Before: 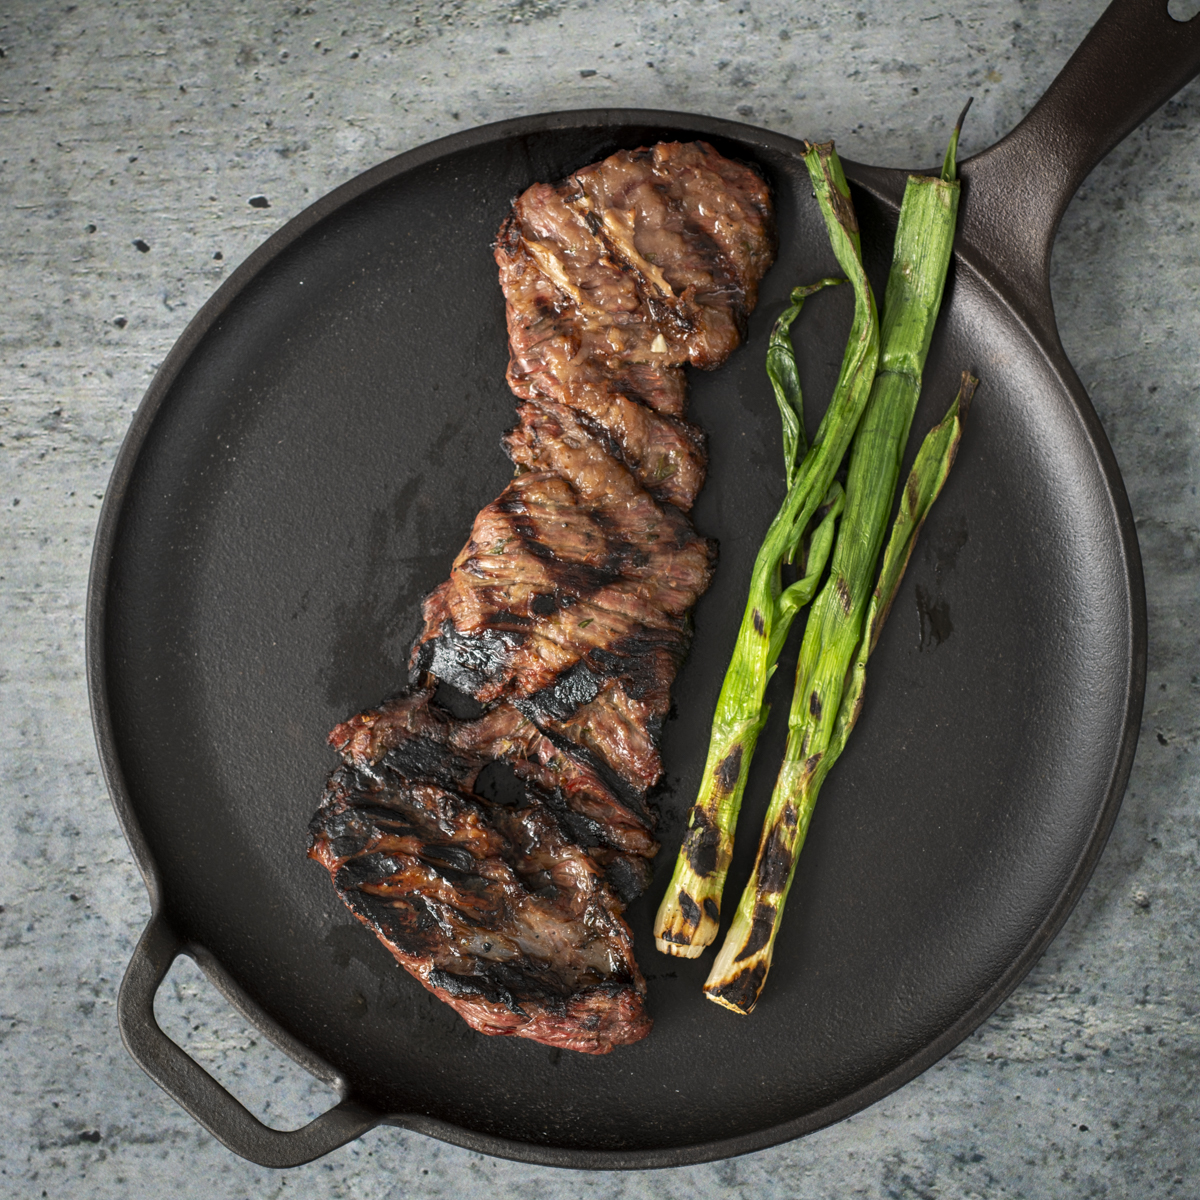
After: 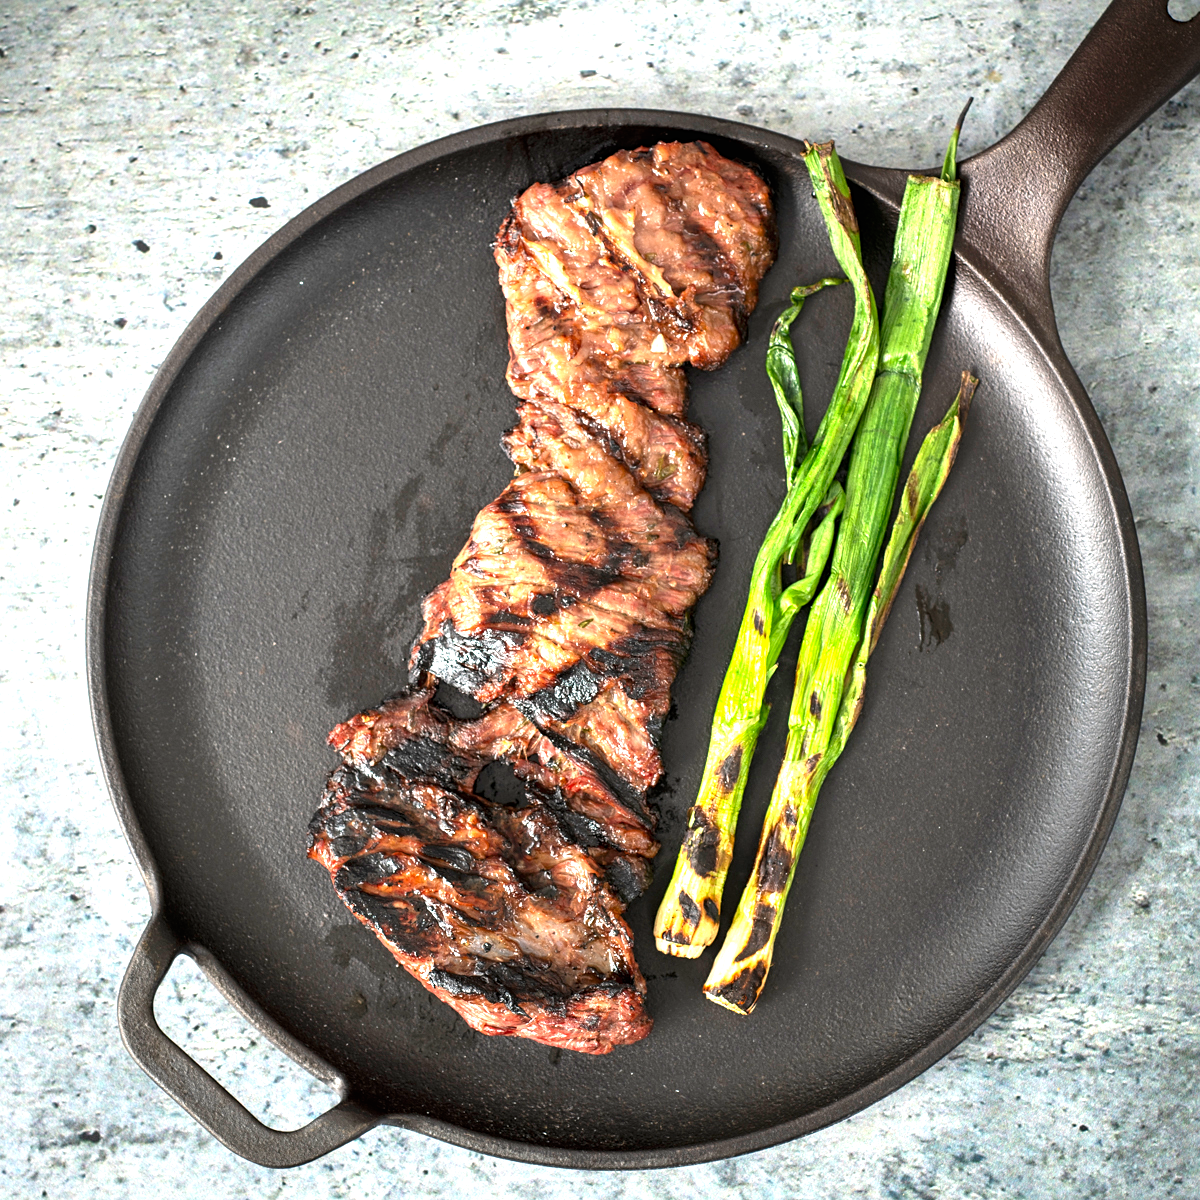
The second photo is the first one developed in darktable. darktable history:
exposure: black level correction 0, exposure 1.489 EV, compensate highlight preservation false
sharpen: amount 0.211
